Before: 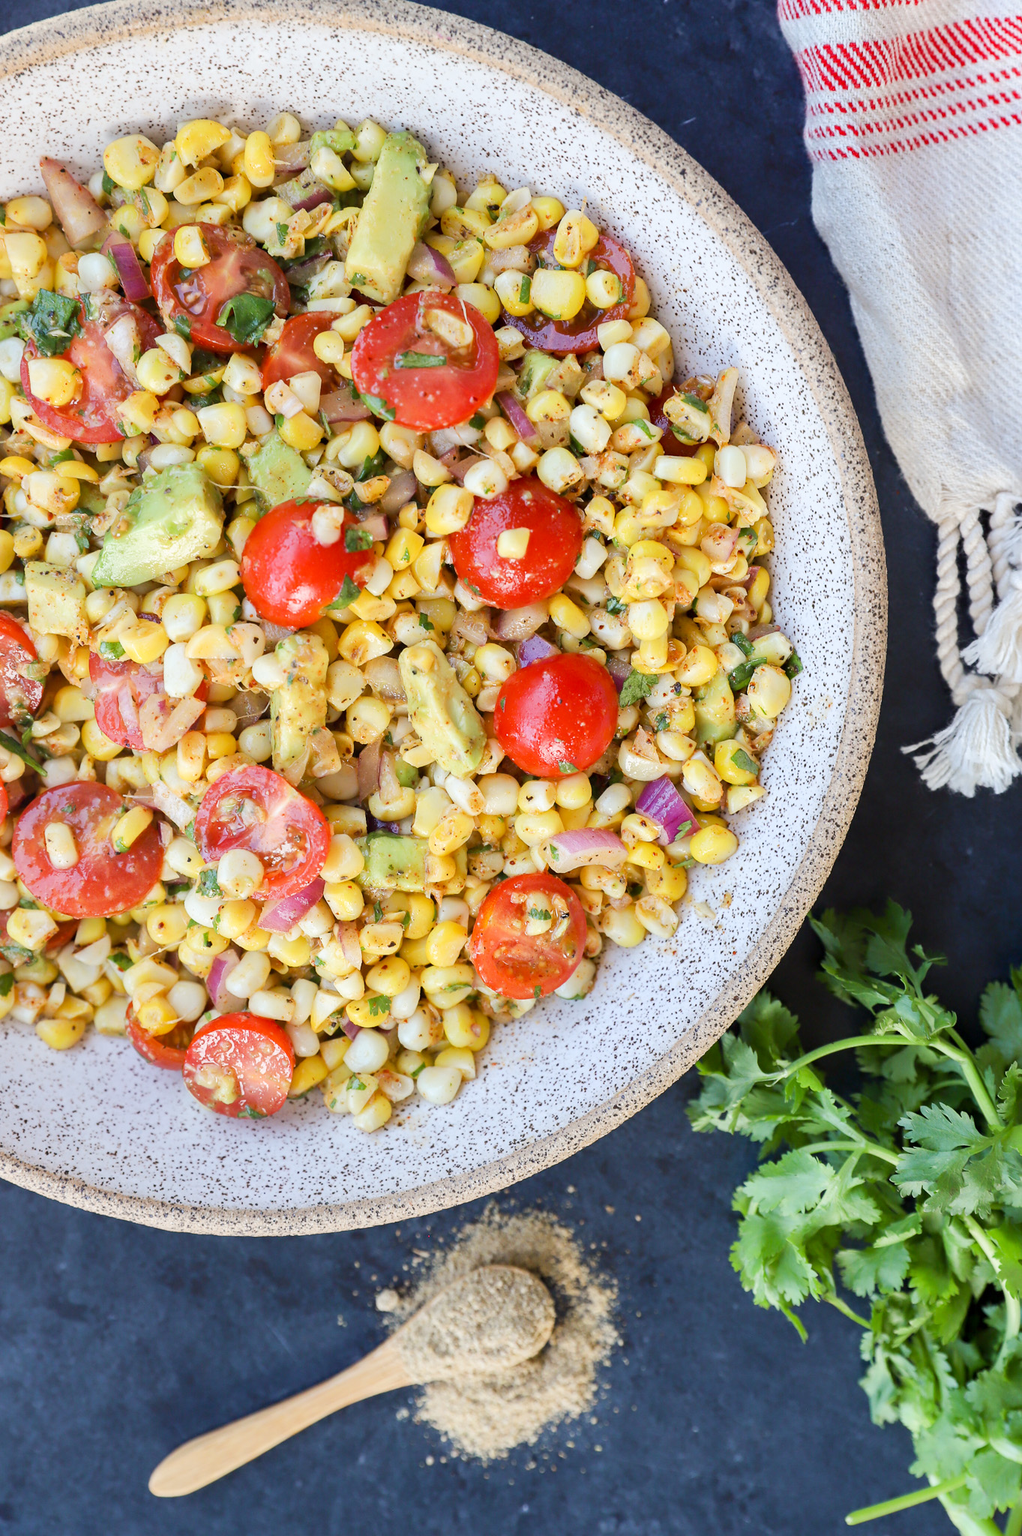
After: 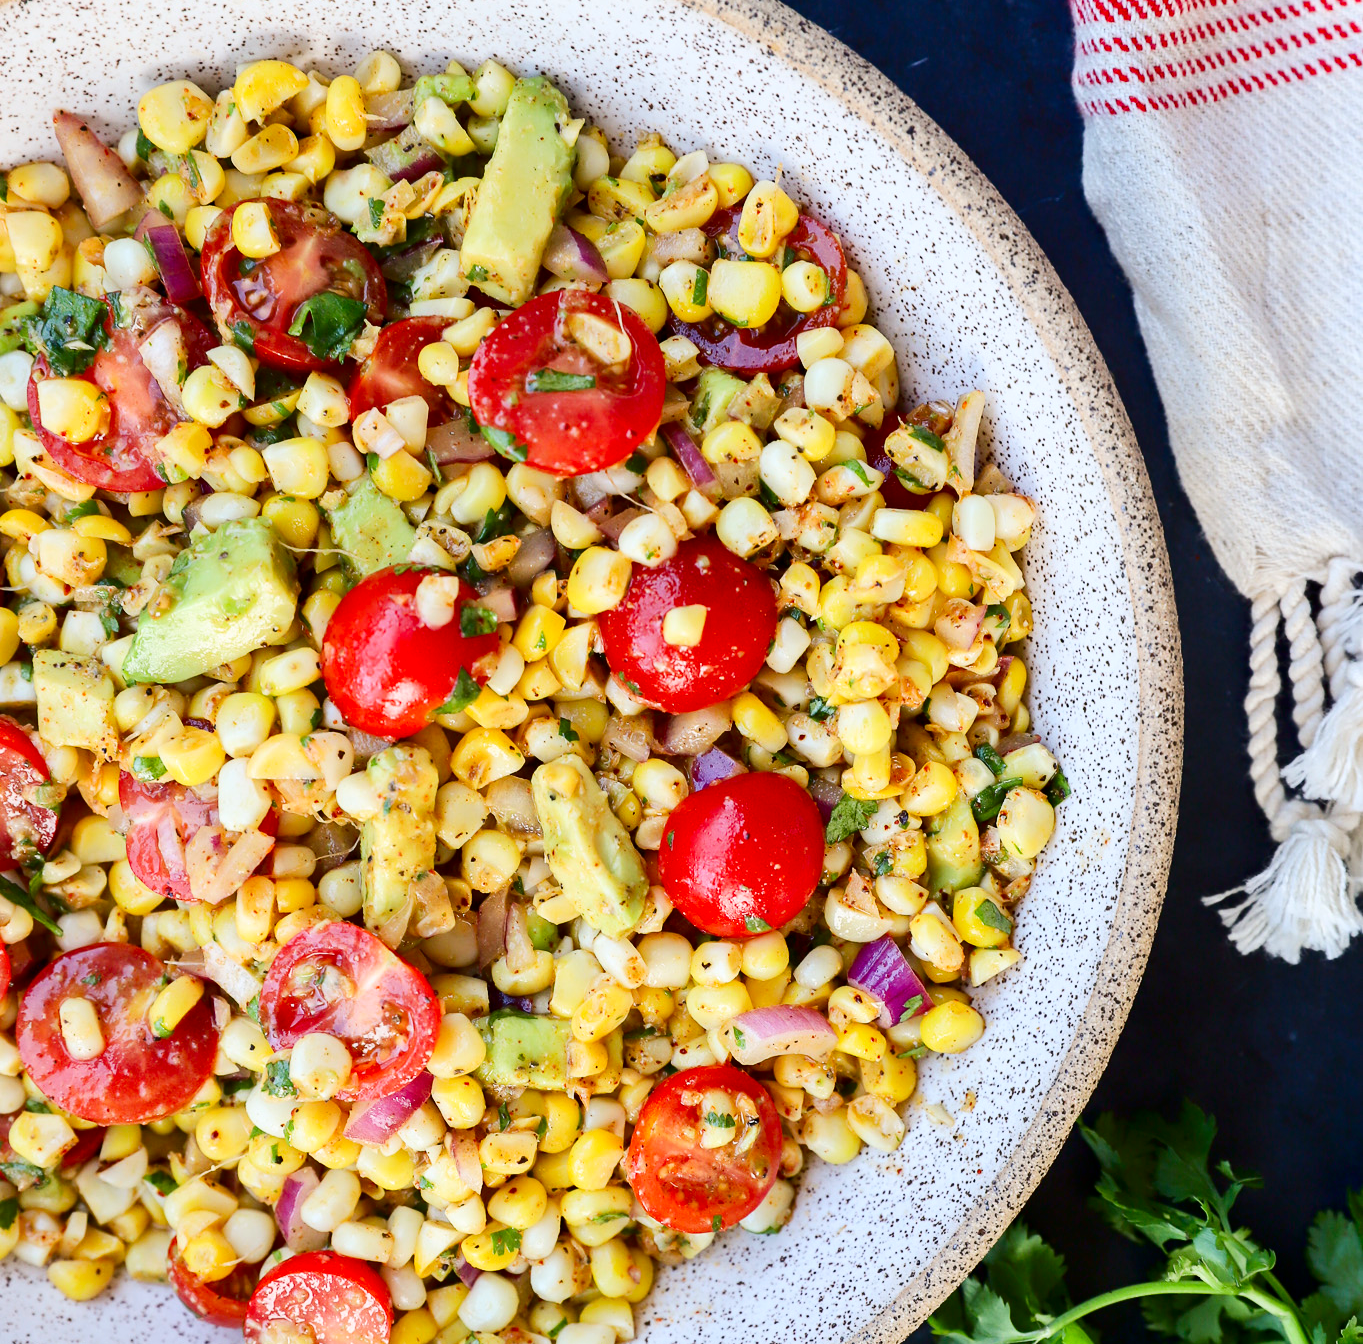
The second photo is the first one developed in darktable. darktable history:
contrast brightness saturation: contrast 0.19, brightness -0.11, saturation 0.21
crop and rotate: top 4.848%, bottom 29.503%
